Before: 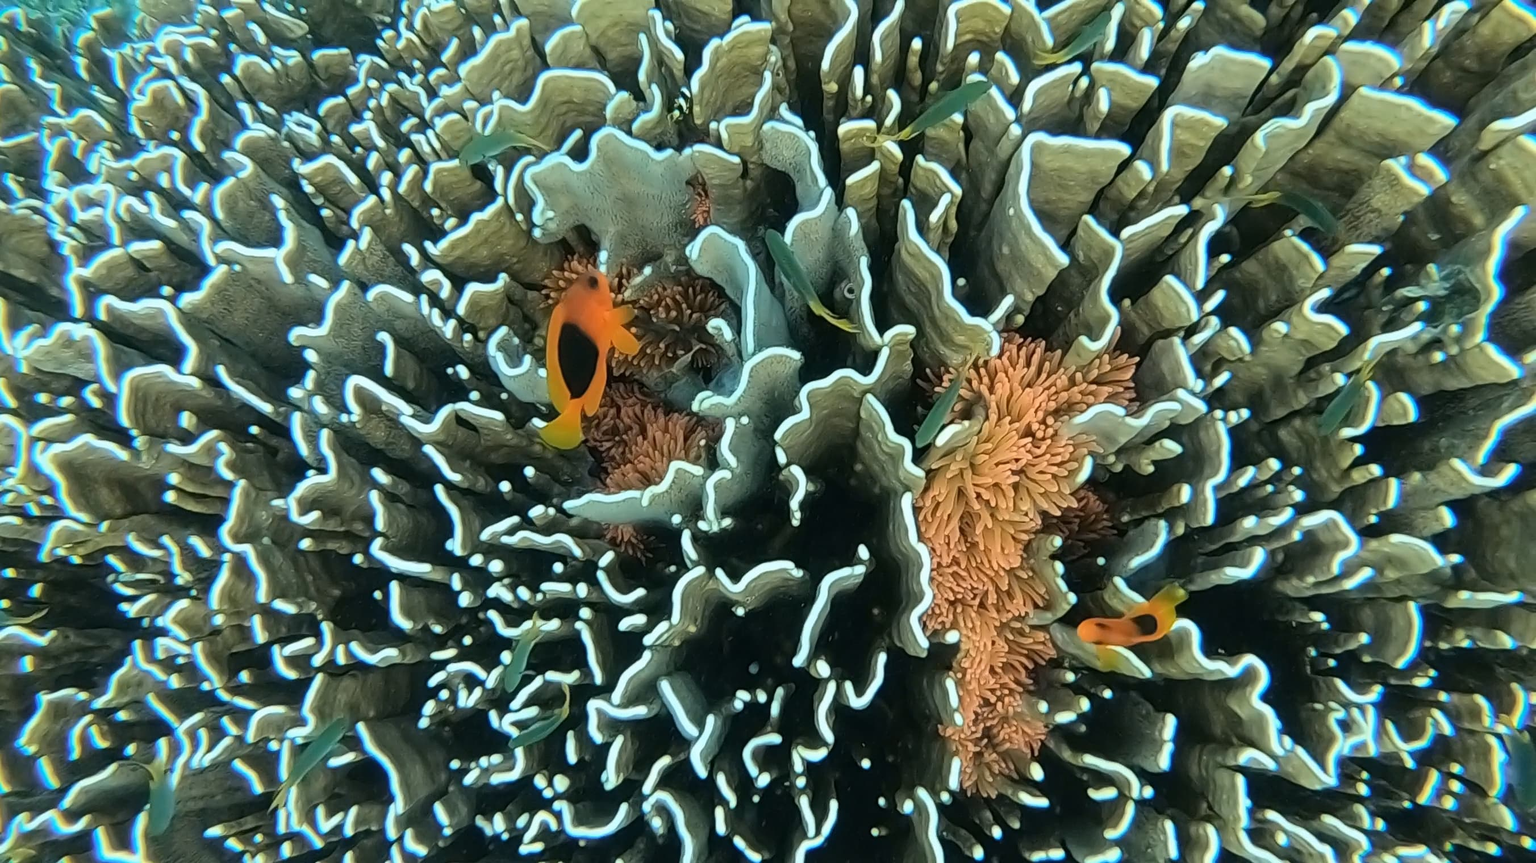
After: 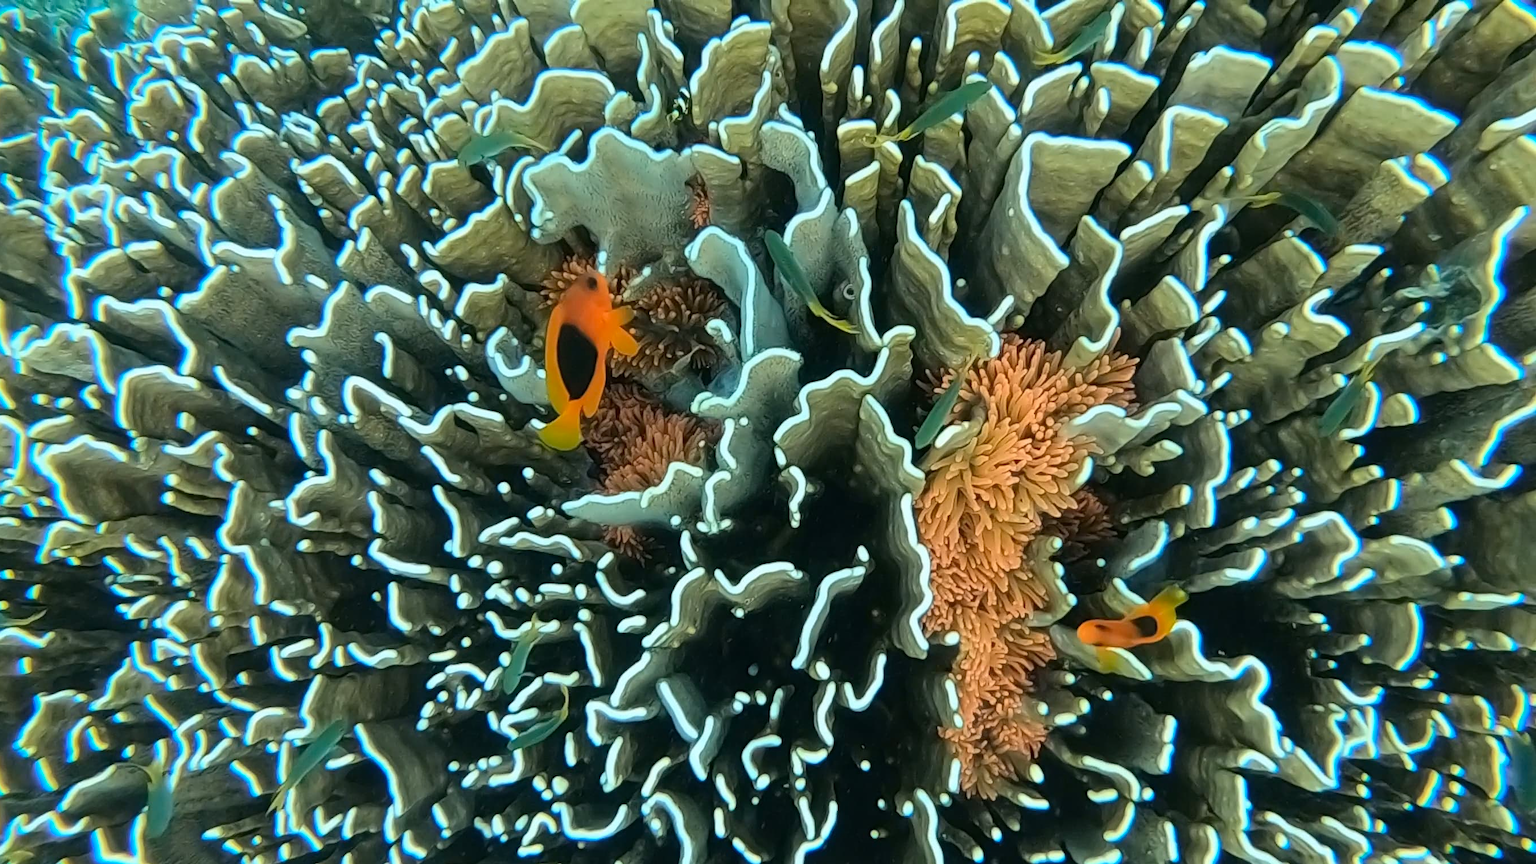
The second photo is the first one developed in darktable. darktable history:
contrast brightness saturation: contrast 0.035, saturation 0.156
crop: left 0.17%
